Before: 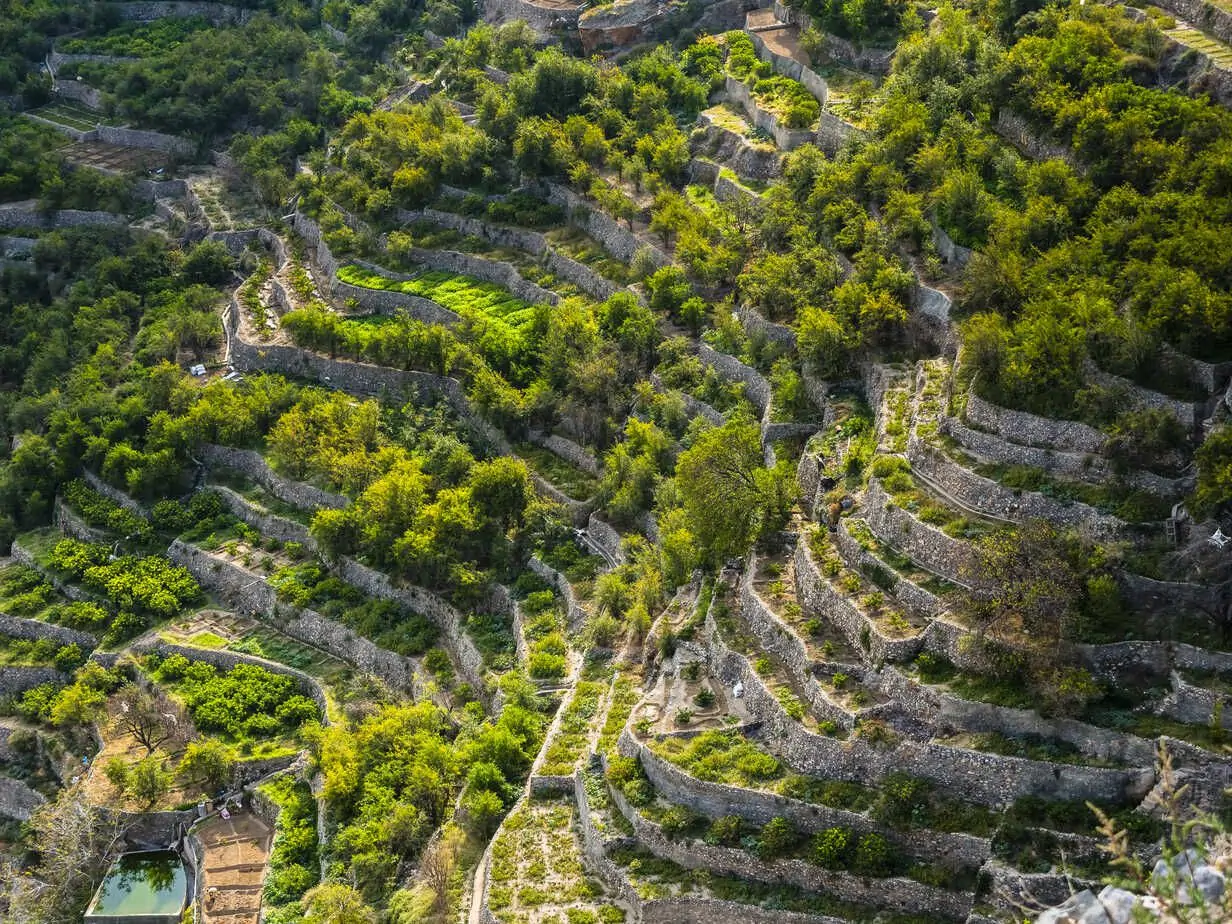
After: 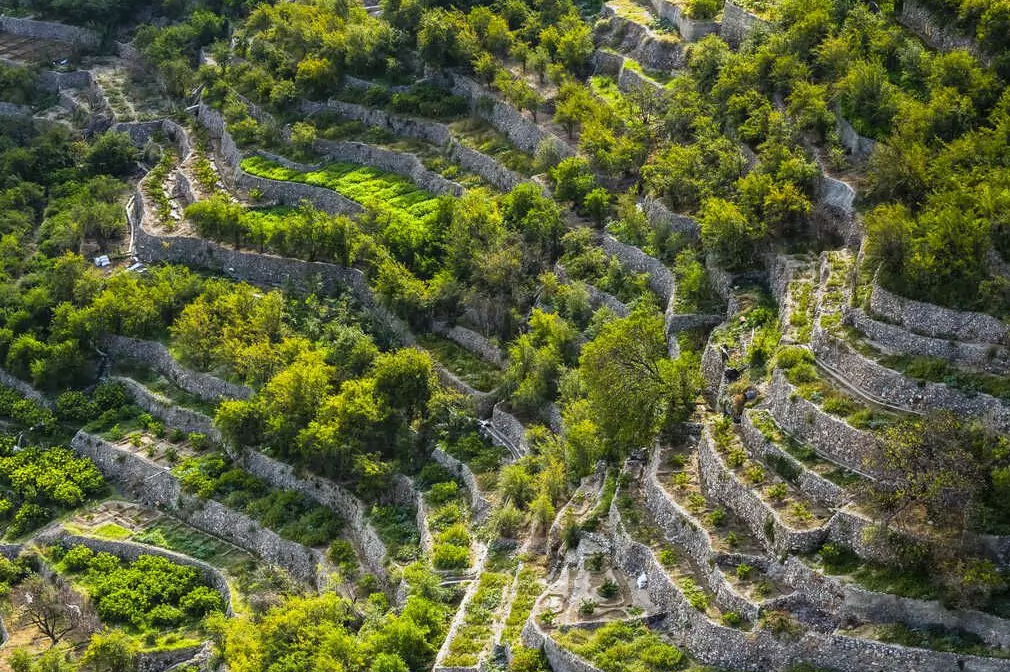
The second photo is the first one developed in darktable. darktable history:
crop: left 7.856%, top 11.836%, right 10.12%, bottom 15.387%
white balance: red 0.974, blue 1.044
